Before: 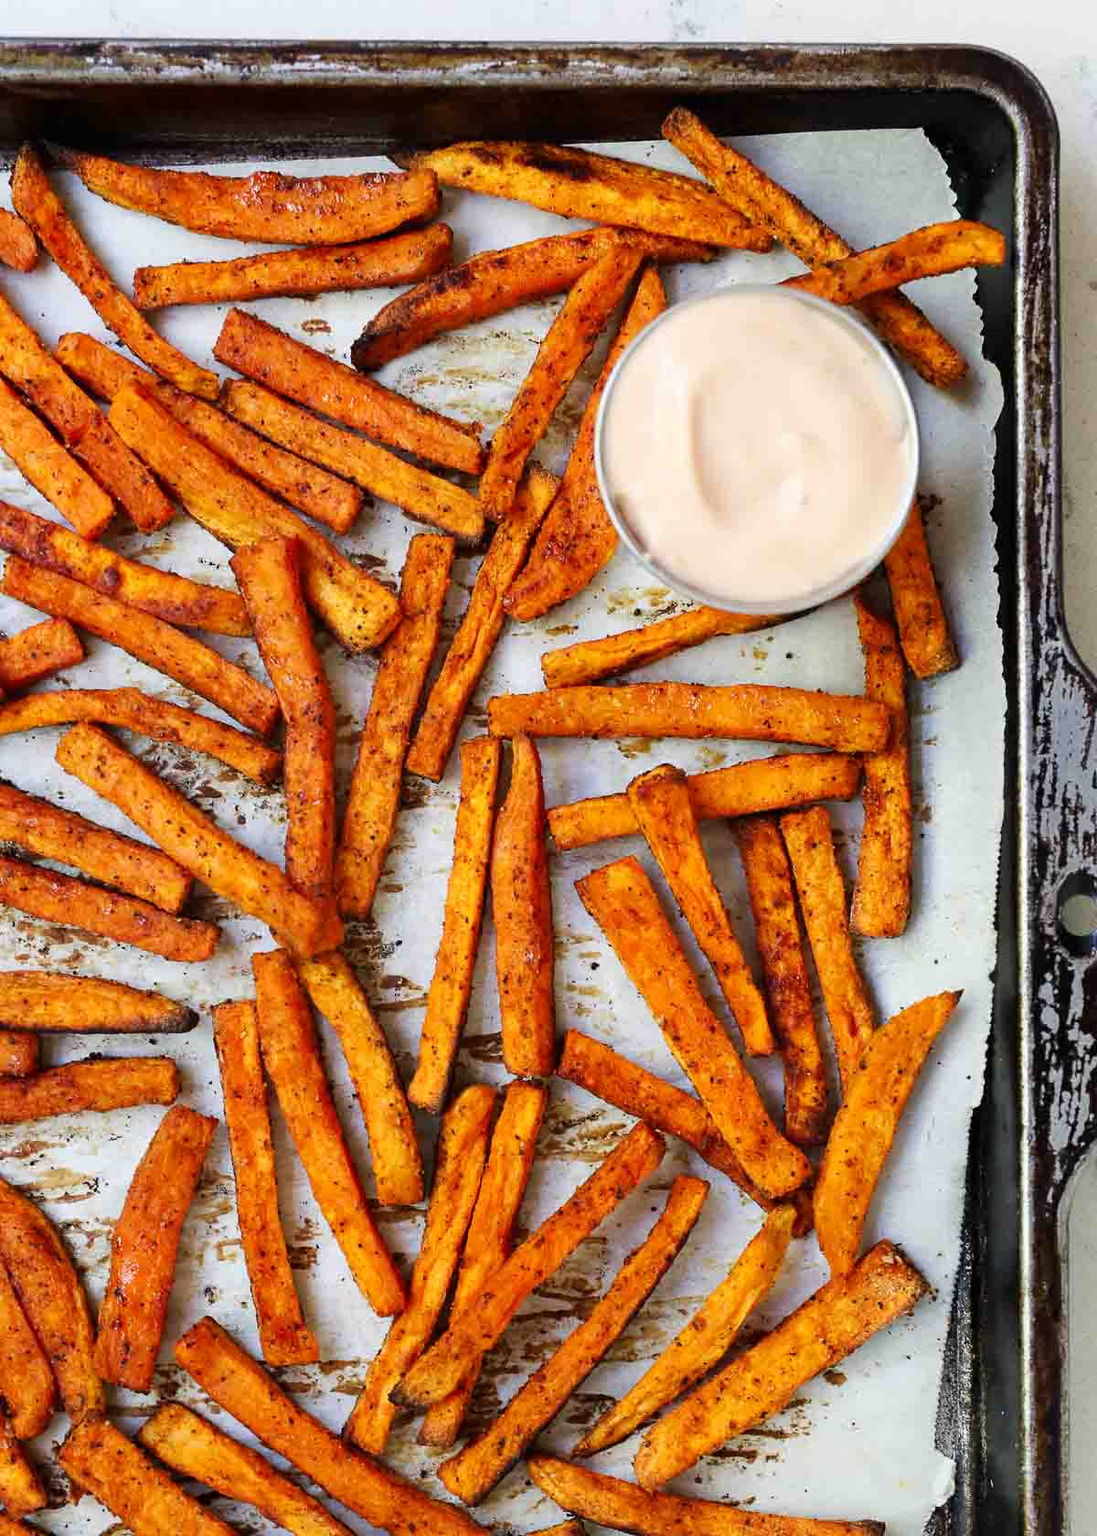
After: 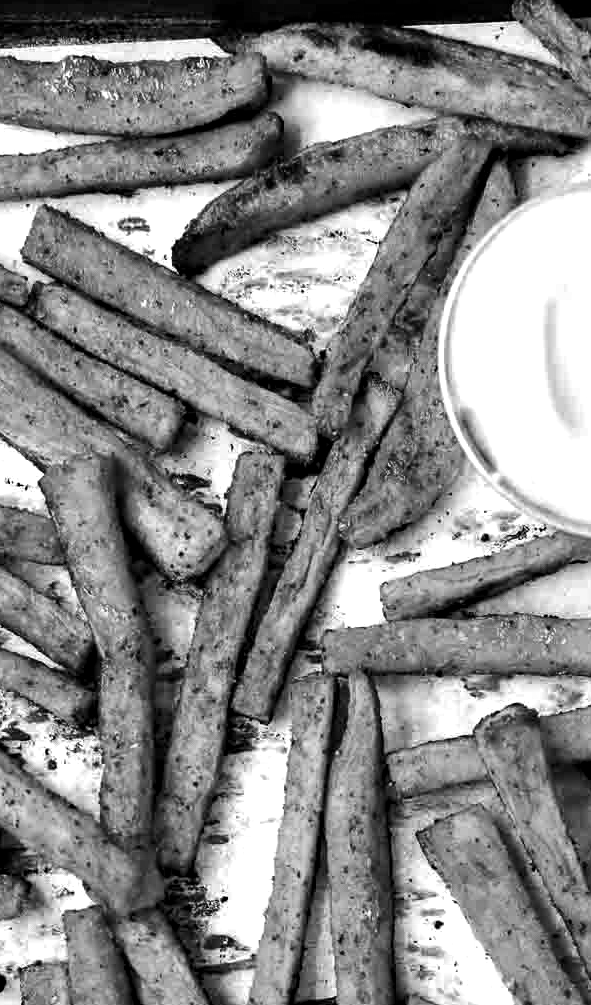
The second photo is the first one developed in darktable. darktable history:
exposure: black level correction -0.003, exposure 0.031 EV, compensate highlight preservation false
local contrast: highlights 24%, shadows 76%, midtone range 0.744
haze removal: compatibility mode true, adaptive false
tone equalizer: -8 EV -0.74 EV, -7 EV -0.691 EV, -6 EV -0.6 EV, -5 EV -0.384 EV, -3 EV 0.398 EV, -2 EV 0.6 EV, -1 EV 0.694 EV, +0 EV 0.741 EV, edges refinement/feathering 500, mask exposure compensation -1.25 EV, preserve details no
color calibration: output gray [0.246, 0.254, 0.501, 0], illuminant as shot in camera, x 0.358, y 0.373, temperature 4628.91 K
crop: left 17.749%, top 7.891%, right 32.947%, bottom 32.247%
